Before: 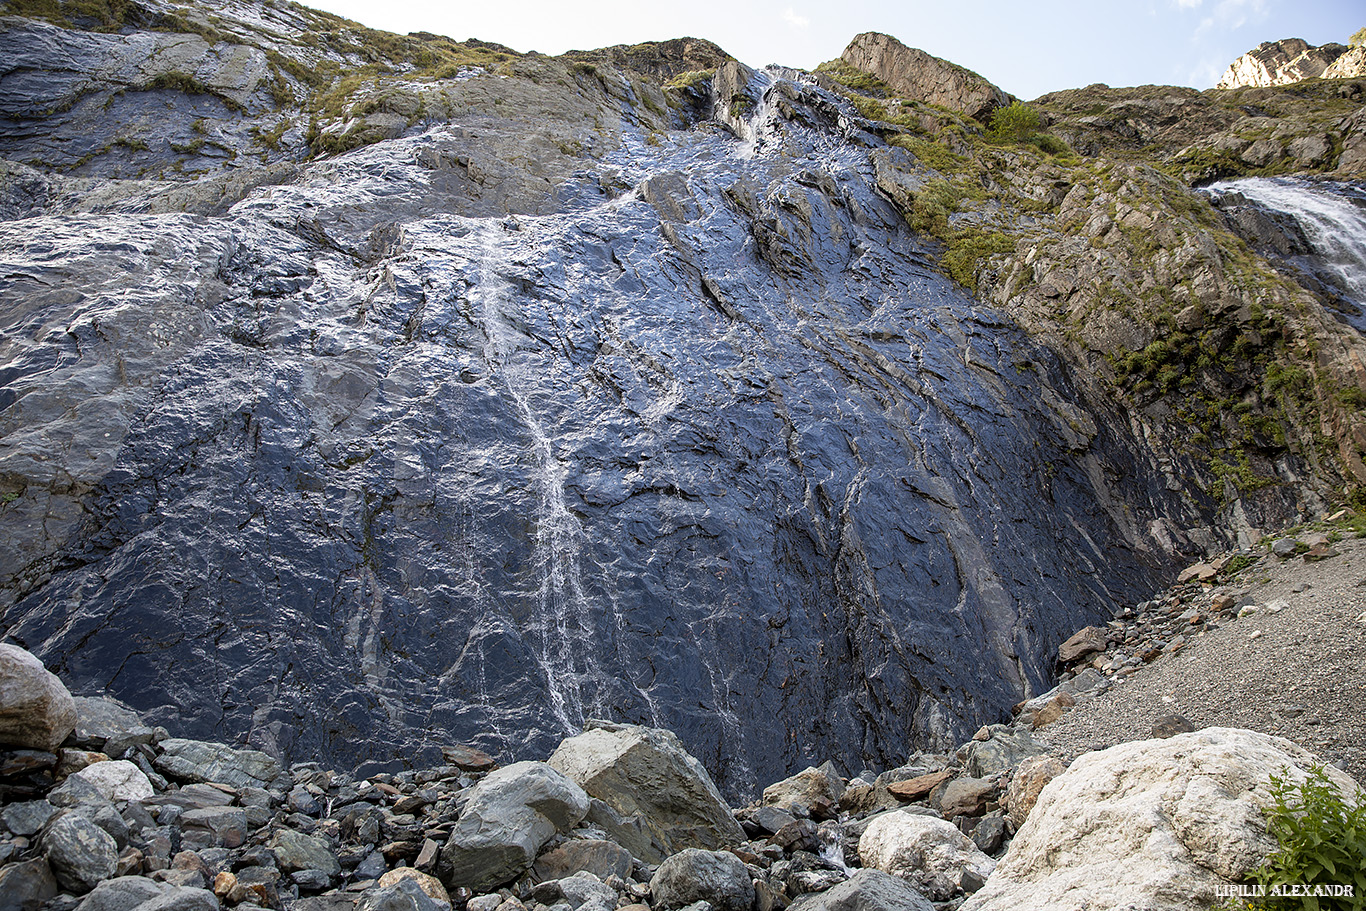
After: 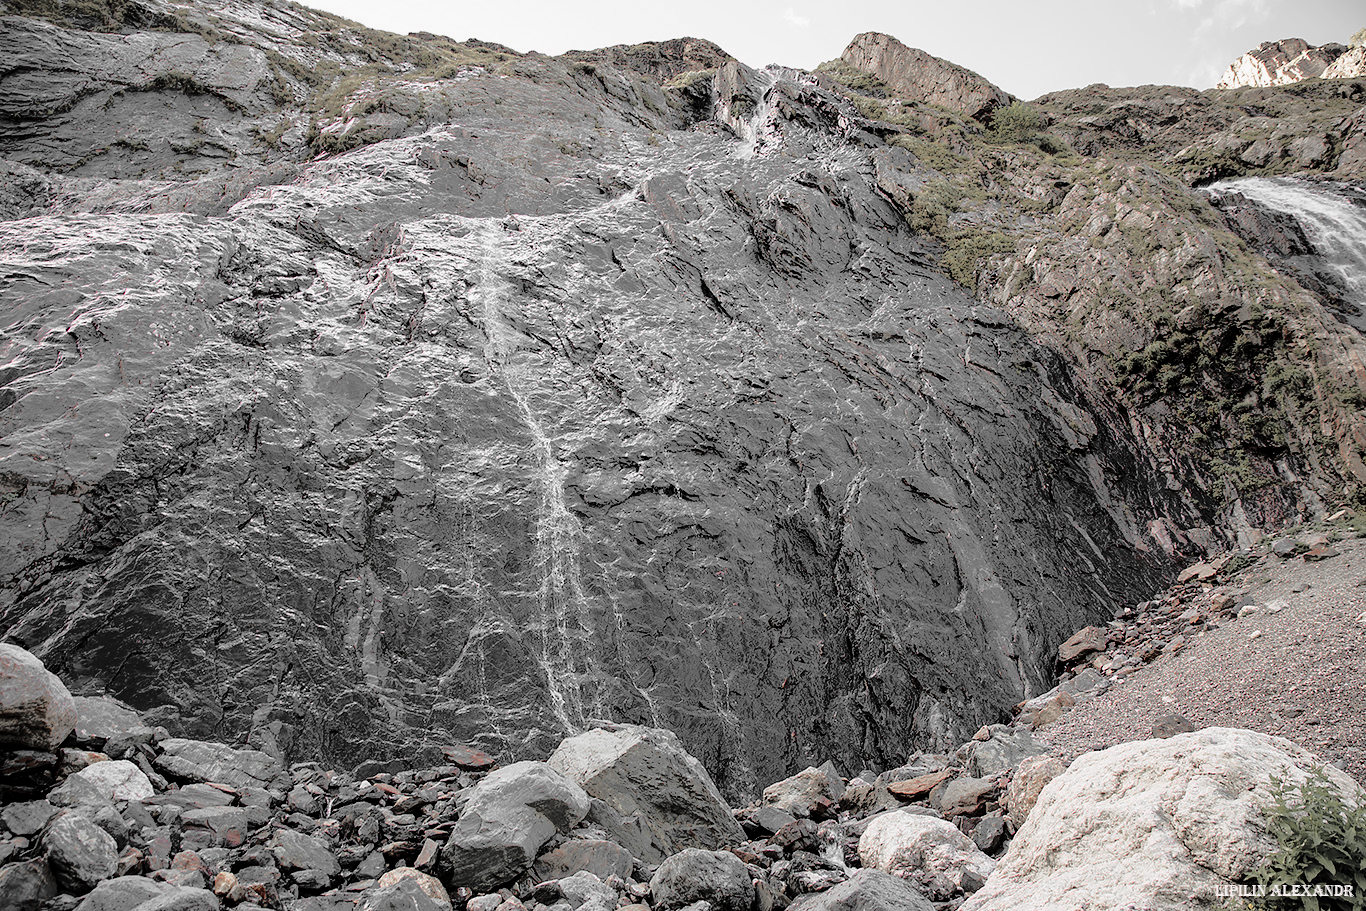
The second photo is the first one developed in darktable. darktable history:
color zones: curves: ch1 [(0, 0.831) (0.08, 0.771) (0.157, 0.268) (0.241, 0.207) (0.562, -0.005) (0.714, -0.013) (0.876, 0.01) (1, 0.831)]
tone curve: curves: ch0 [(0, 0) (0.004, 0.008) (0.077, 0.156) (0.169, 0.29) (0.774, 0.774) (1, 1)], color space Lab, independent channels, preserve colors none
tone equalizer: -8 EV -1.84 EV, -7 EV -1.16 EV, -6 EV -1.61 EV, edges refinement/feathering 500, mask exposure compensation -1.57 EV, preserve details no
